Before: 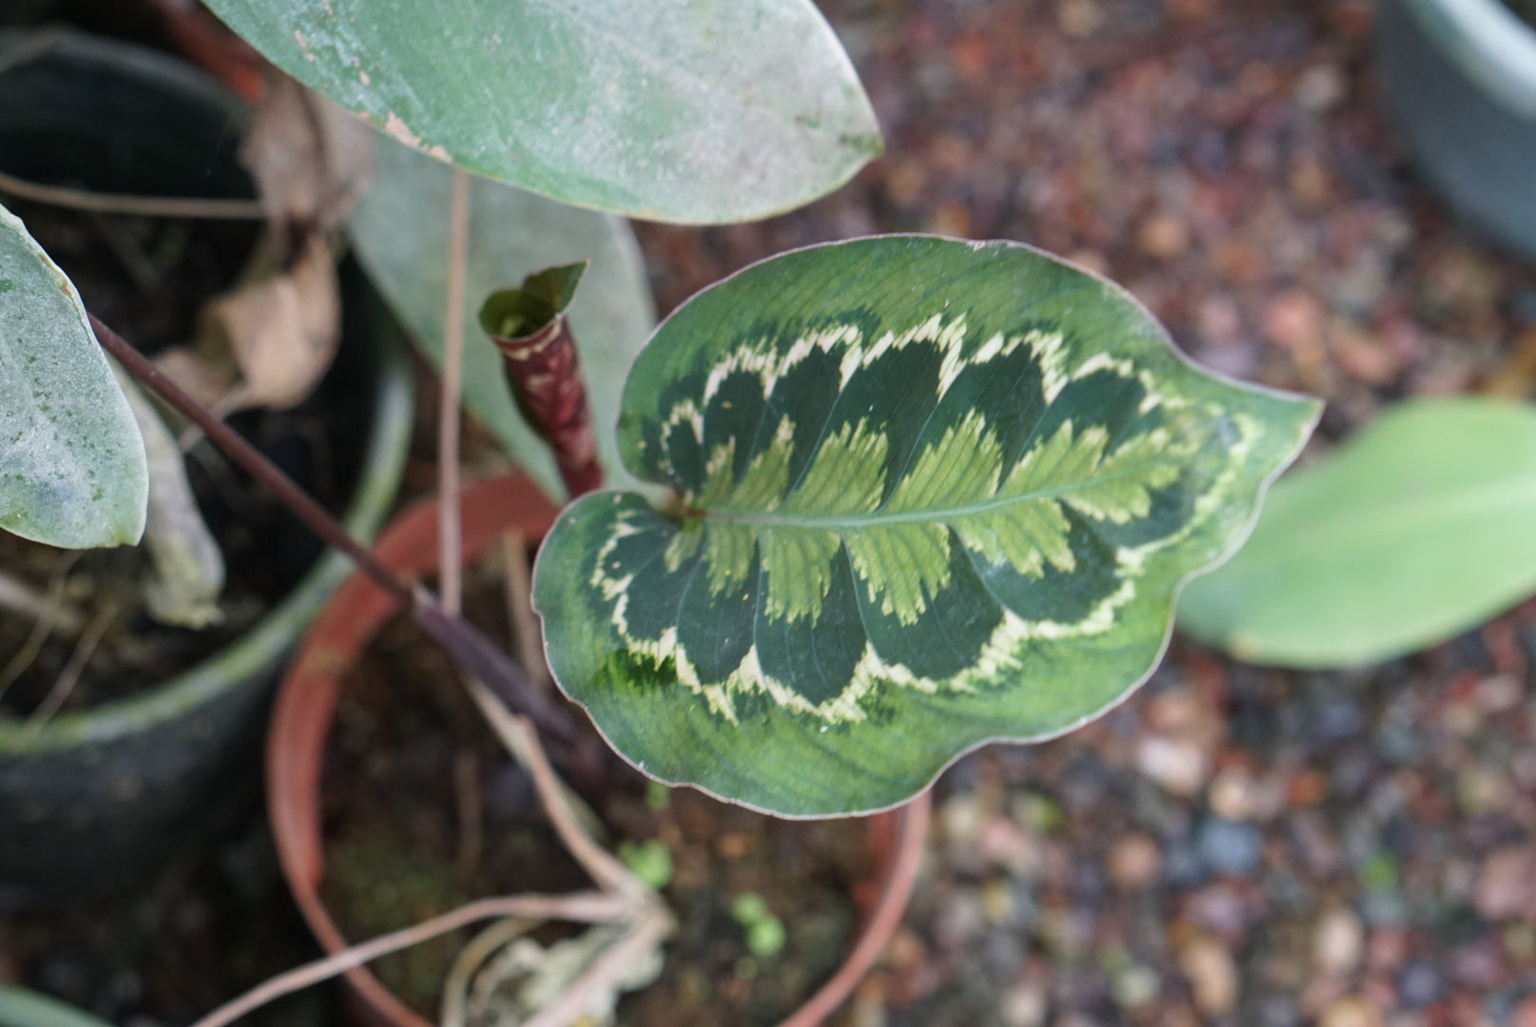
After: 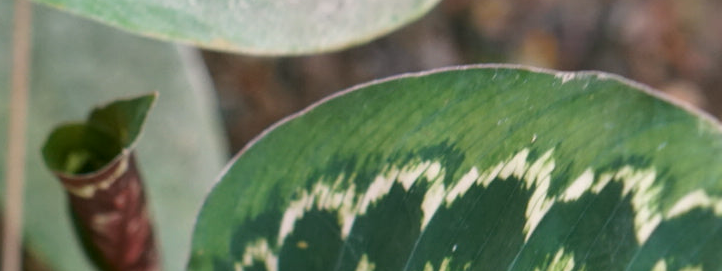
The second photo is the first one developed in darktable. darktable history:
crop: left 28.64%, top 16.832%, right 26.637%, bottom 58.055%
color correction: highlights a* 4.02, highlights b* 4.98, shadows a* -7.55, shadows b* 4.98
